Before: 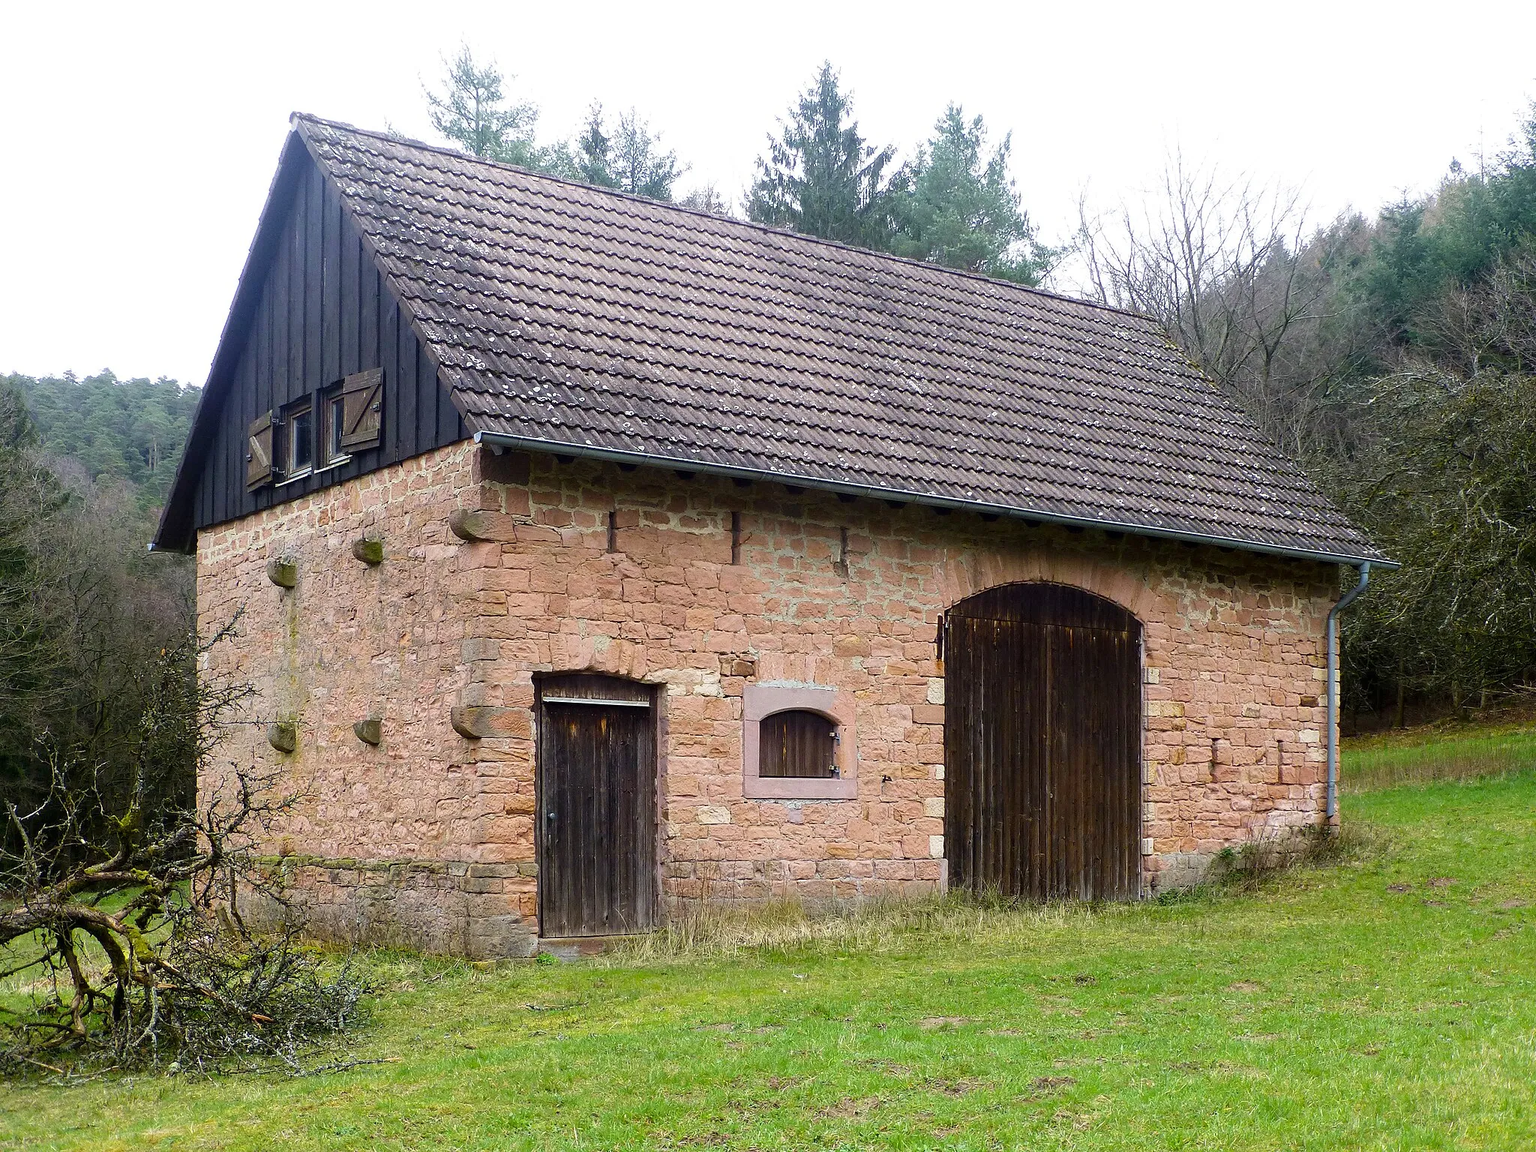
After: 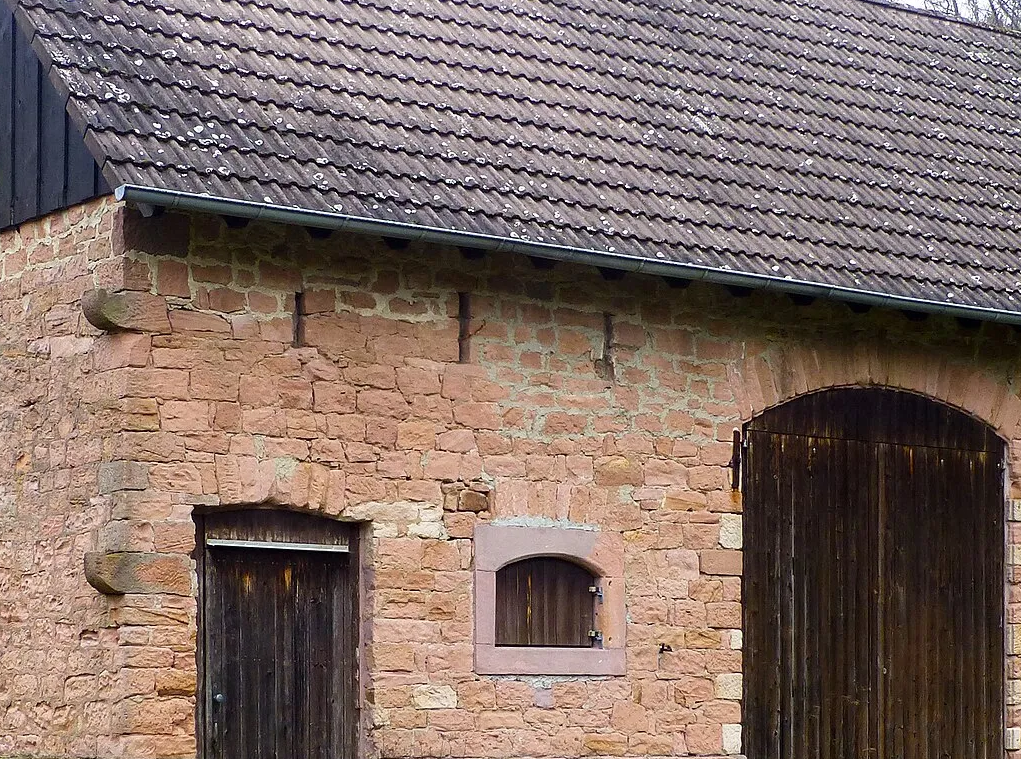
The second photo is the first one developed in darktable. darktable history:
crop: left 25.249%, top 25.414%, right 24.86%, bottom 25.171%
